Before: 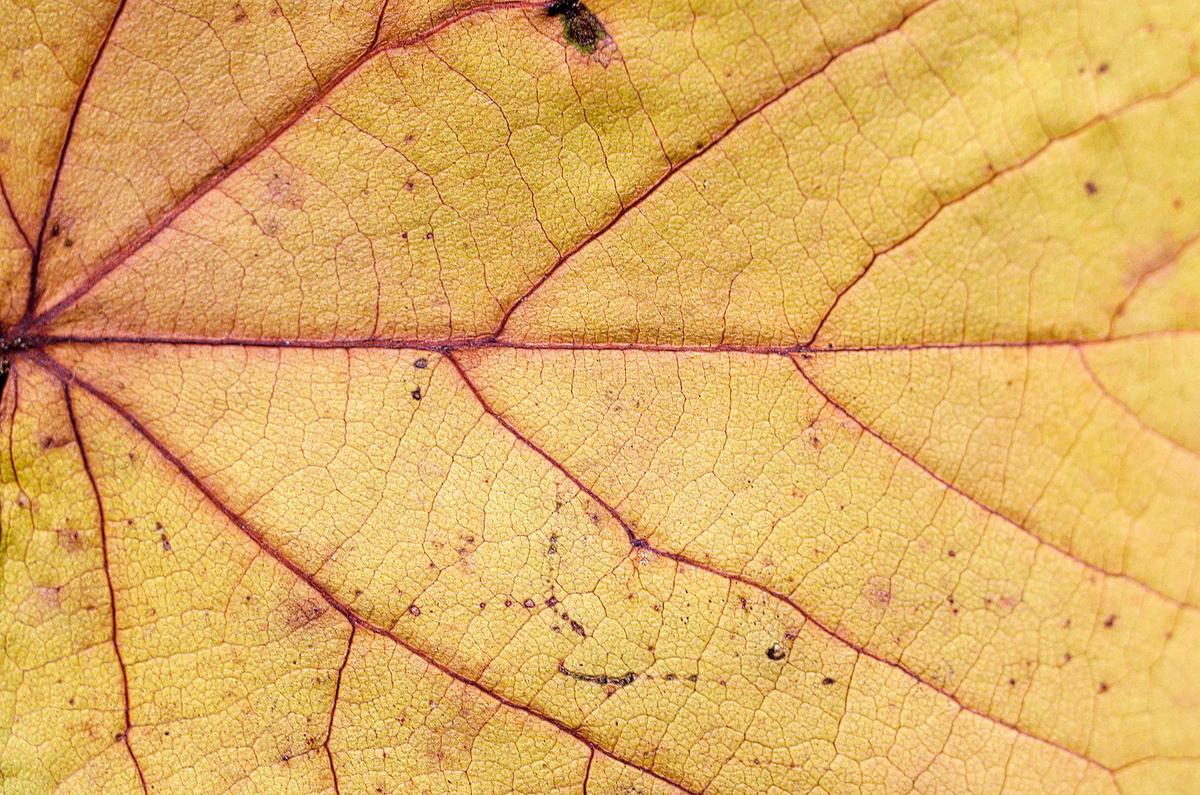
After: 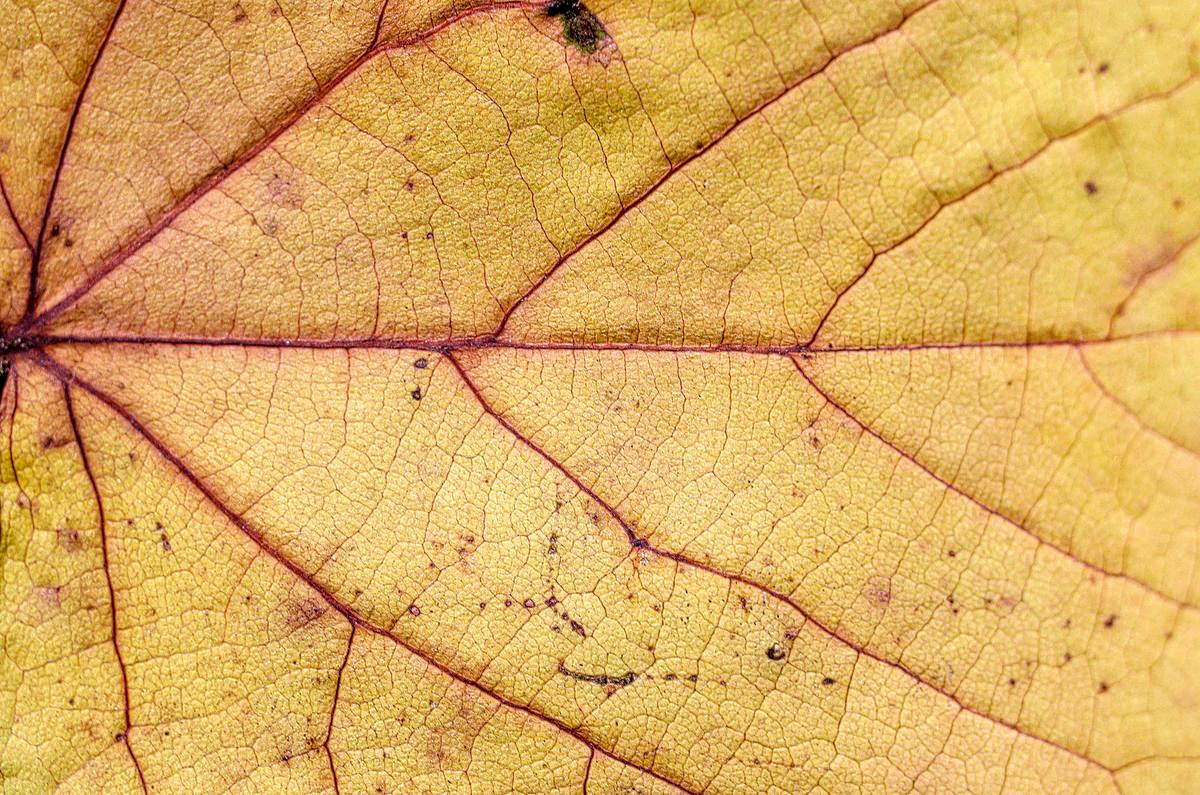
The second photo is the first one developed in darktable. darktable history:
shadows and highlights: shadows 4.1, highlights -17.6, soften with gaussian
local contrast: highlights 55%, shadows 52%, detail 130%, midtone range 0.452
